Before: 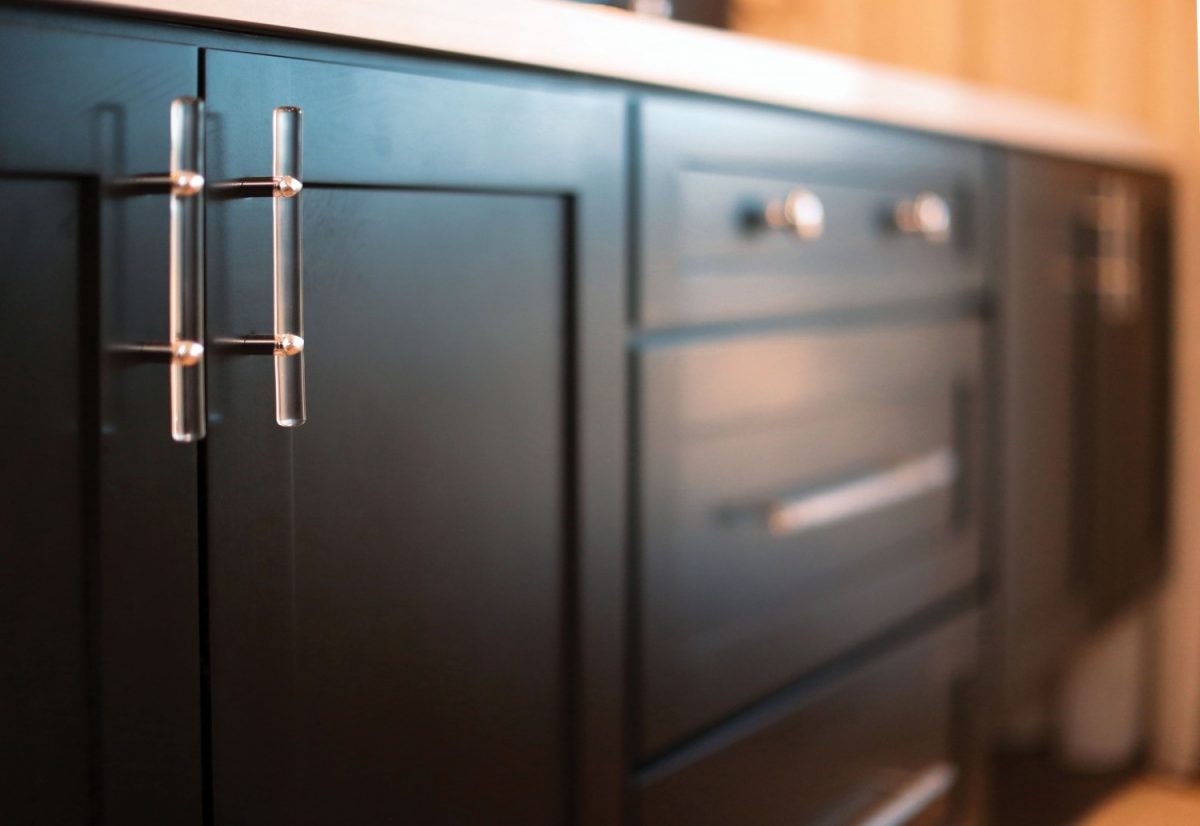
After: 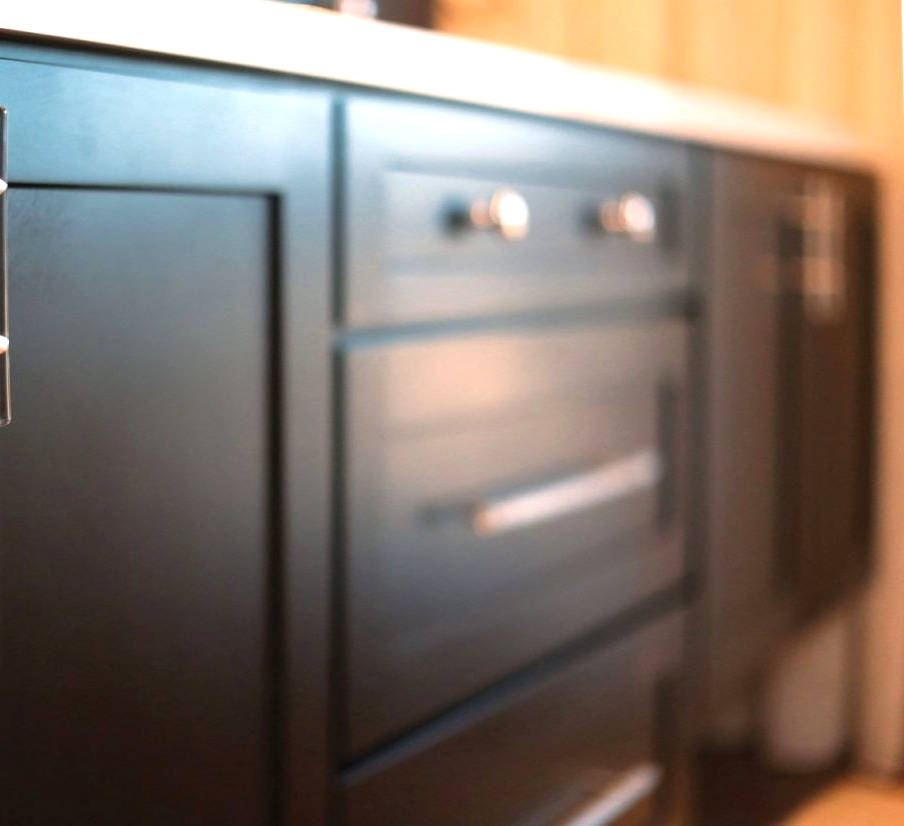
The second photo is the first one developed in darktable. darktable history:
exposure: black level correction 0.001, exposure 0.5 EV, compensate exposure bias true, compensate highlight preservation false
crop and rotate: left 24.6%
